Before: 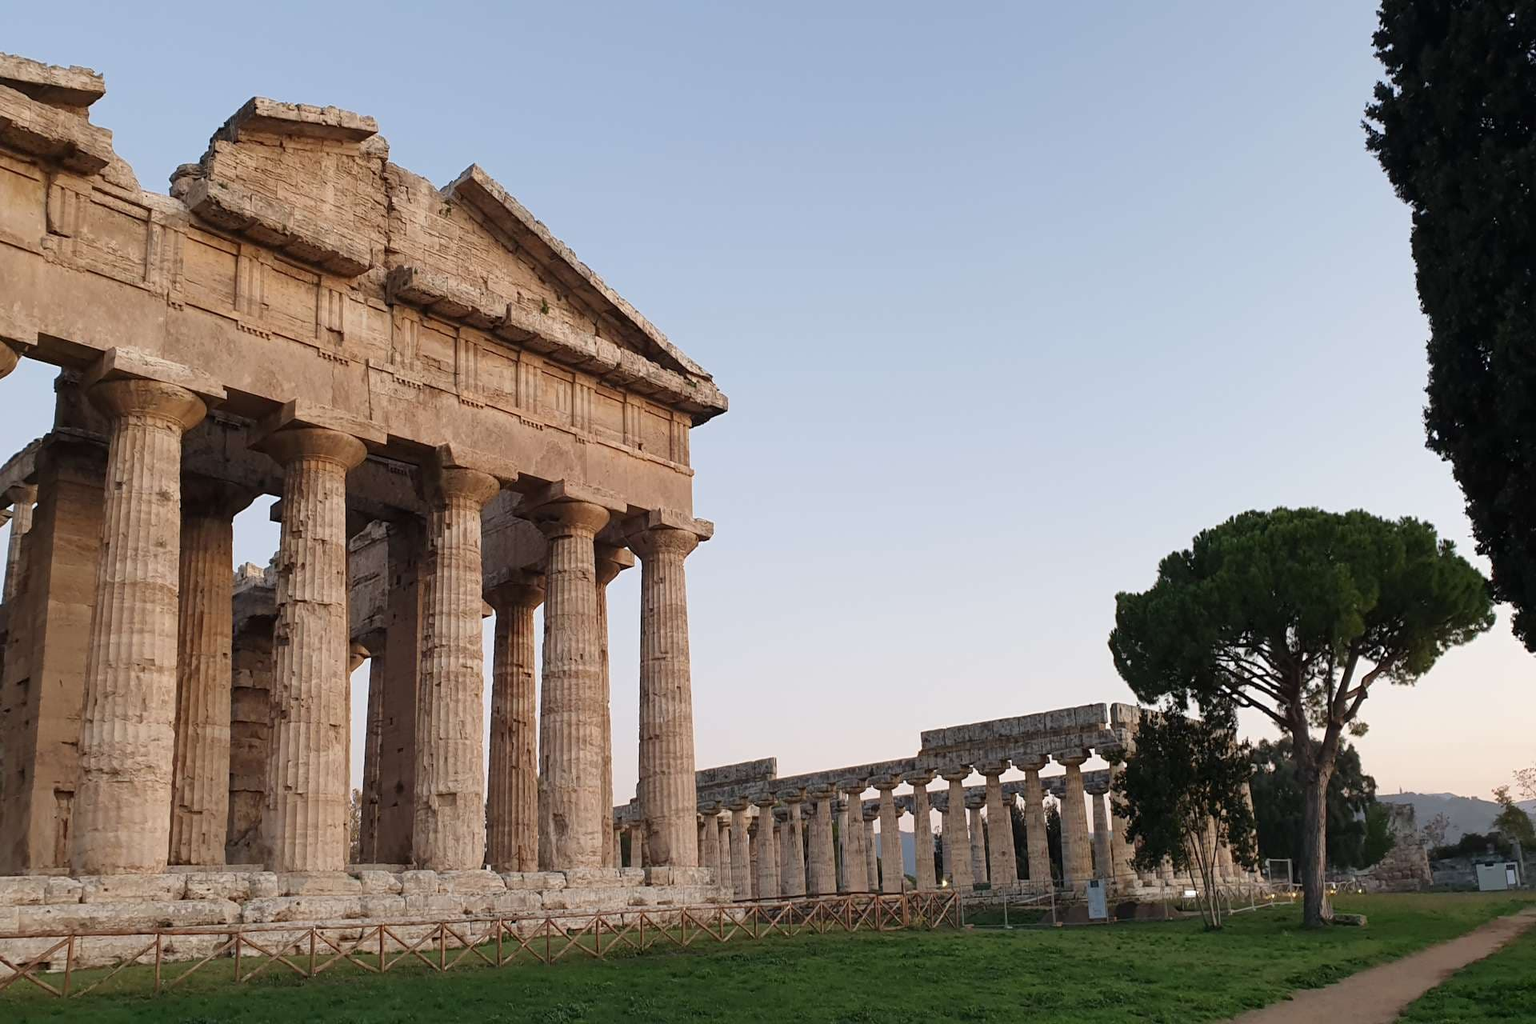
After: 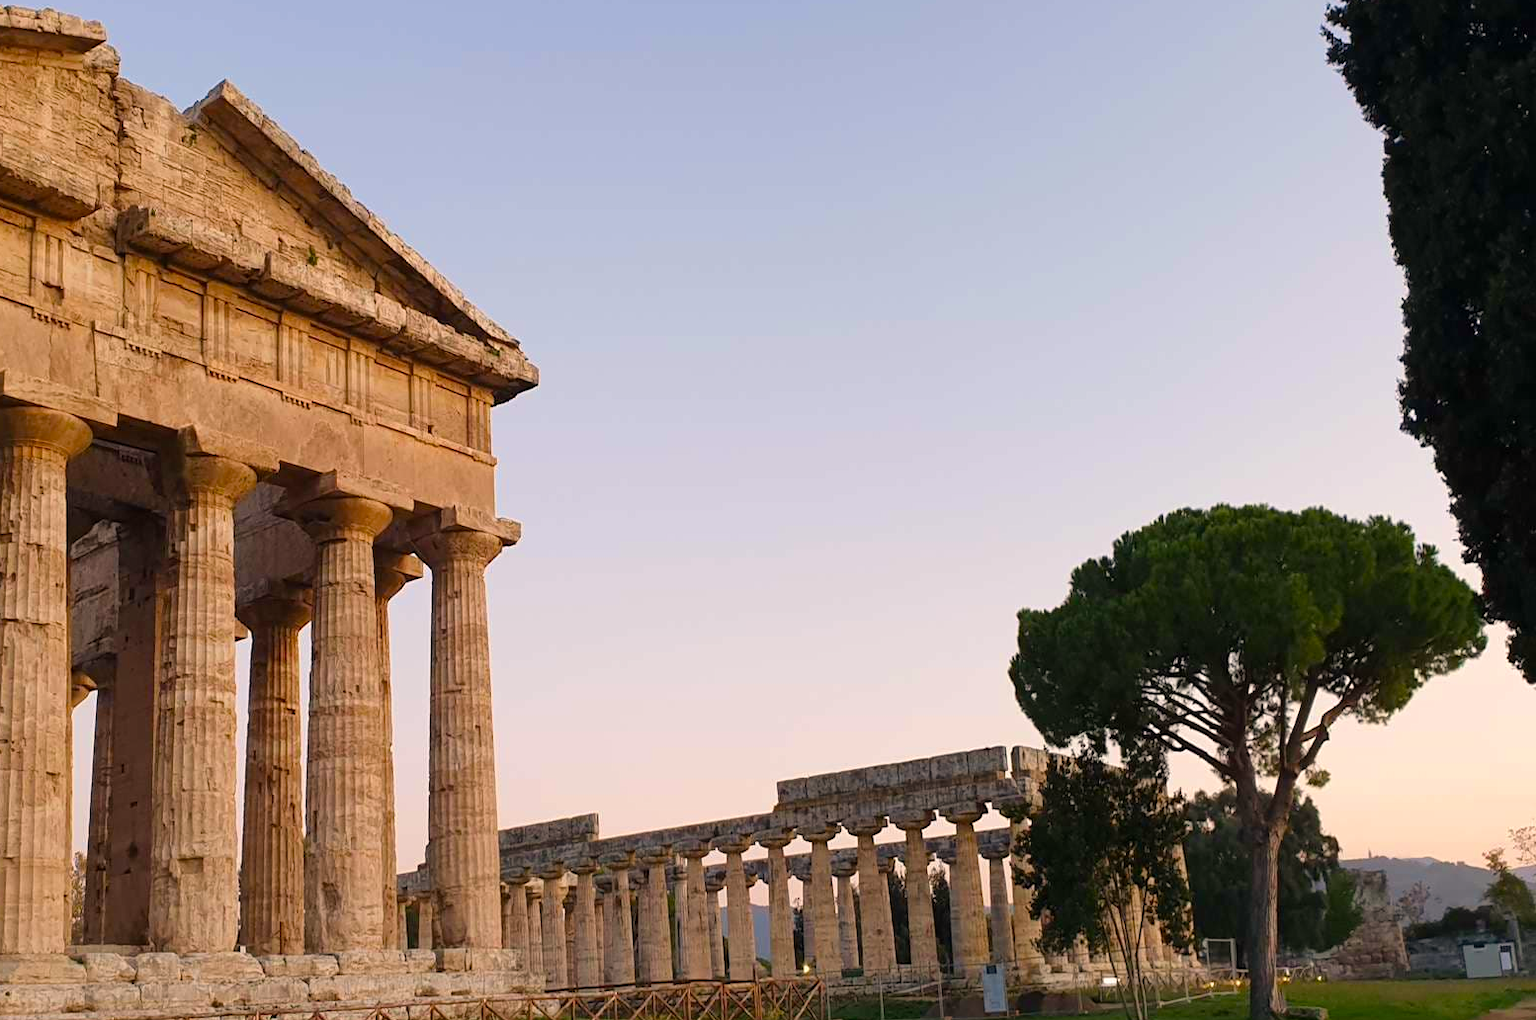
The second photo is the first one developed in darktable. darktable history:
color correction: highlights a* 3.86, highlights b* 5.07
crop: left 19.033%, top 9.74%, bottom 9.609%
velvia: strength 32.61%, mid-tones bias 0.206
